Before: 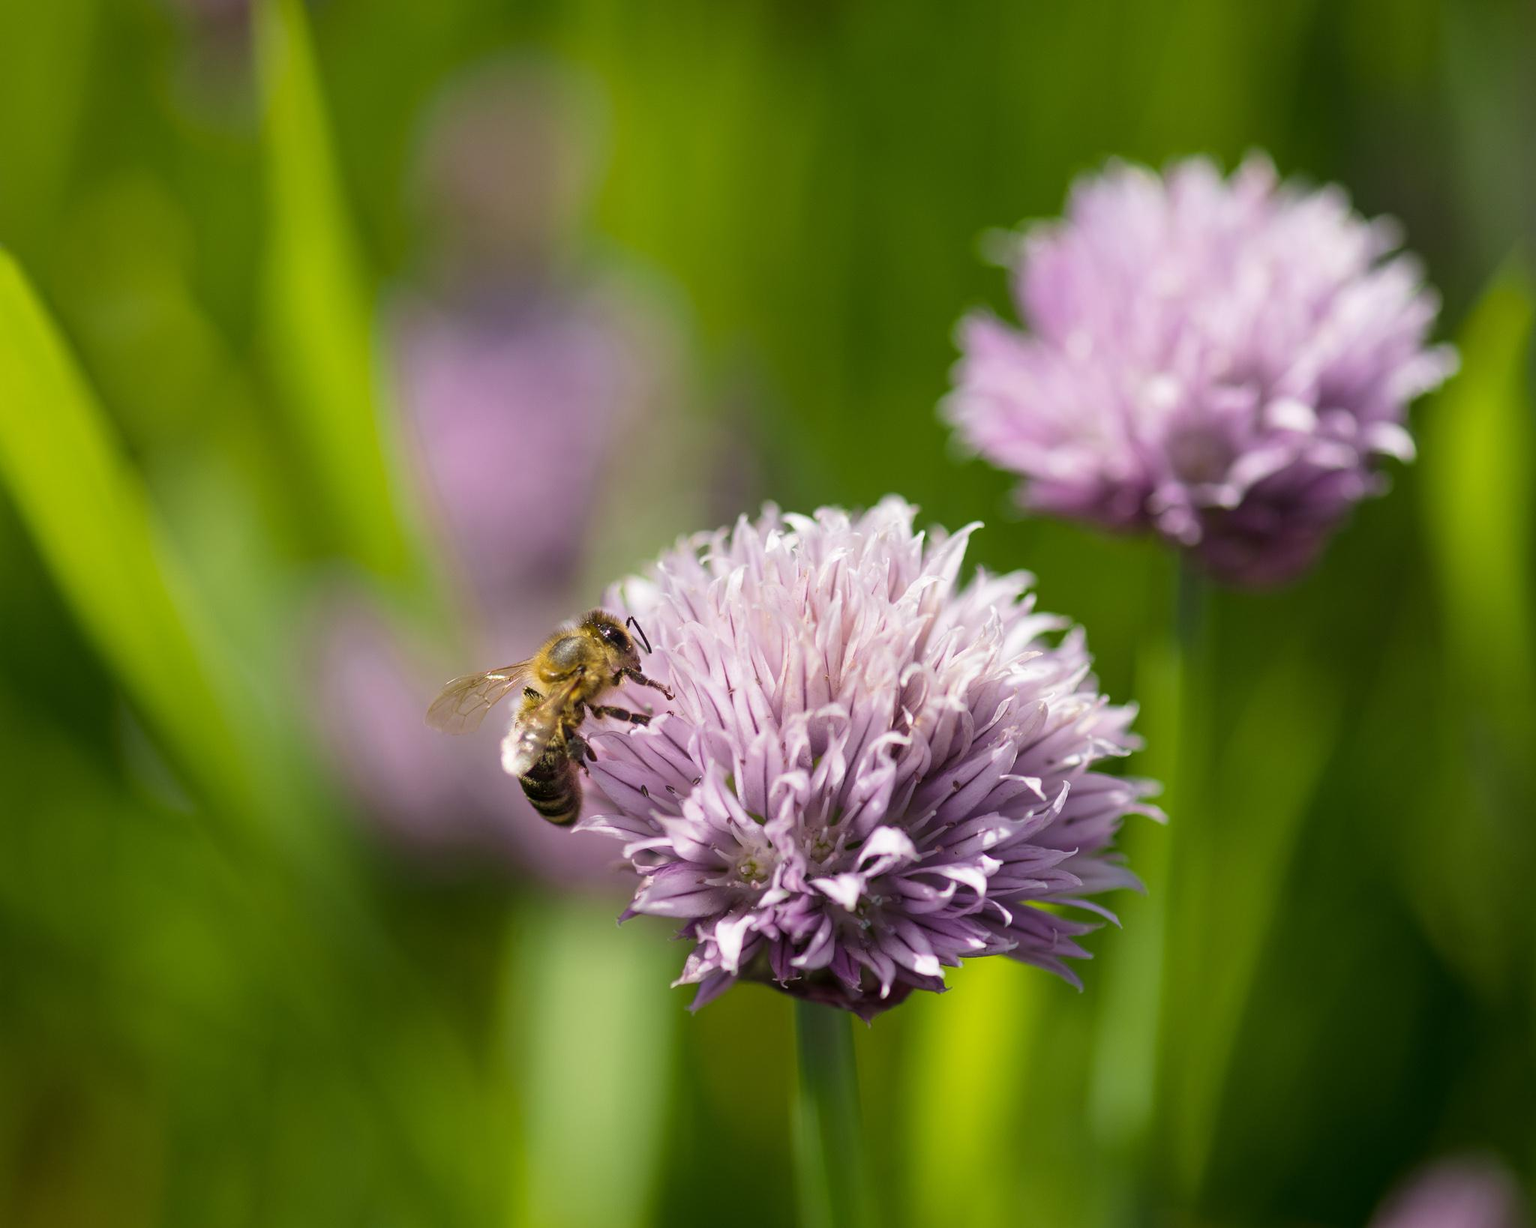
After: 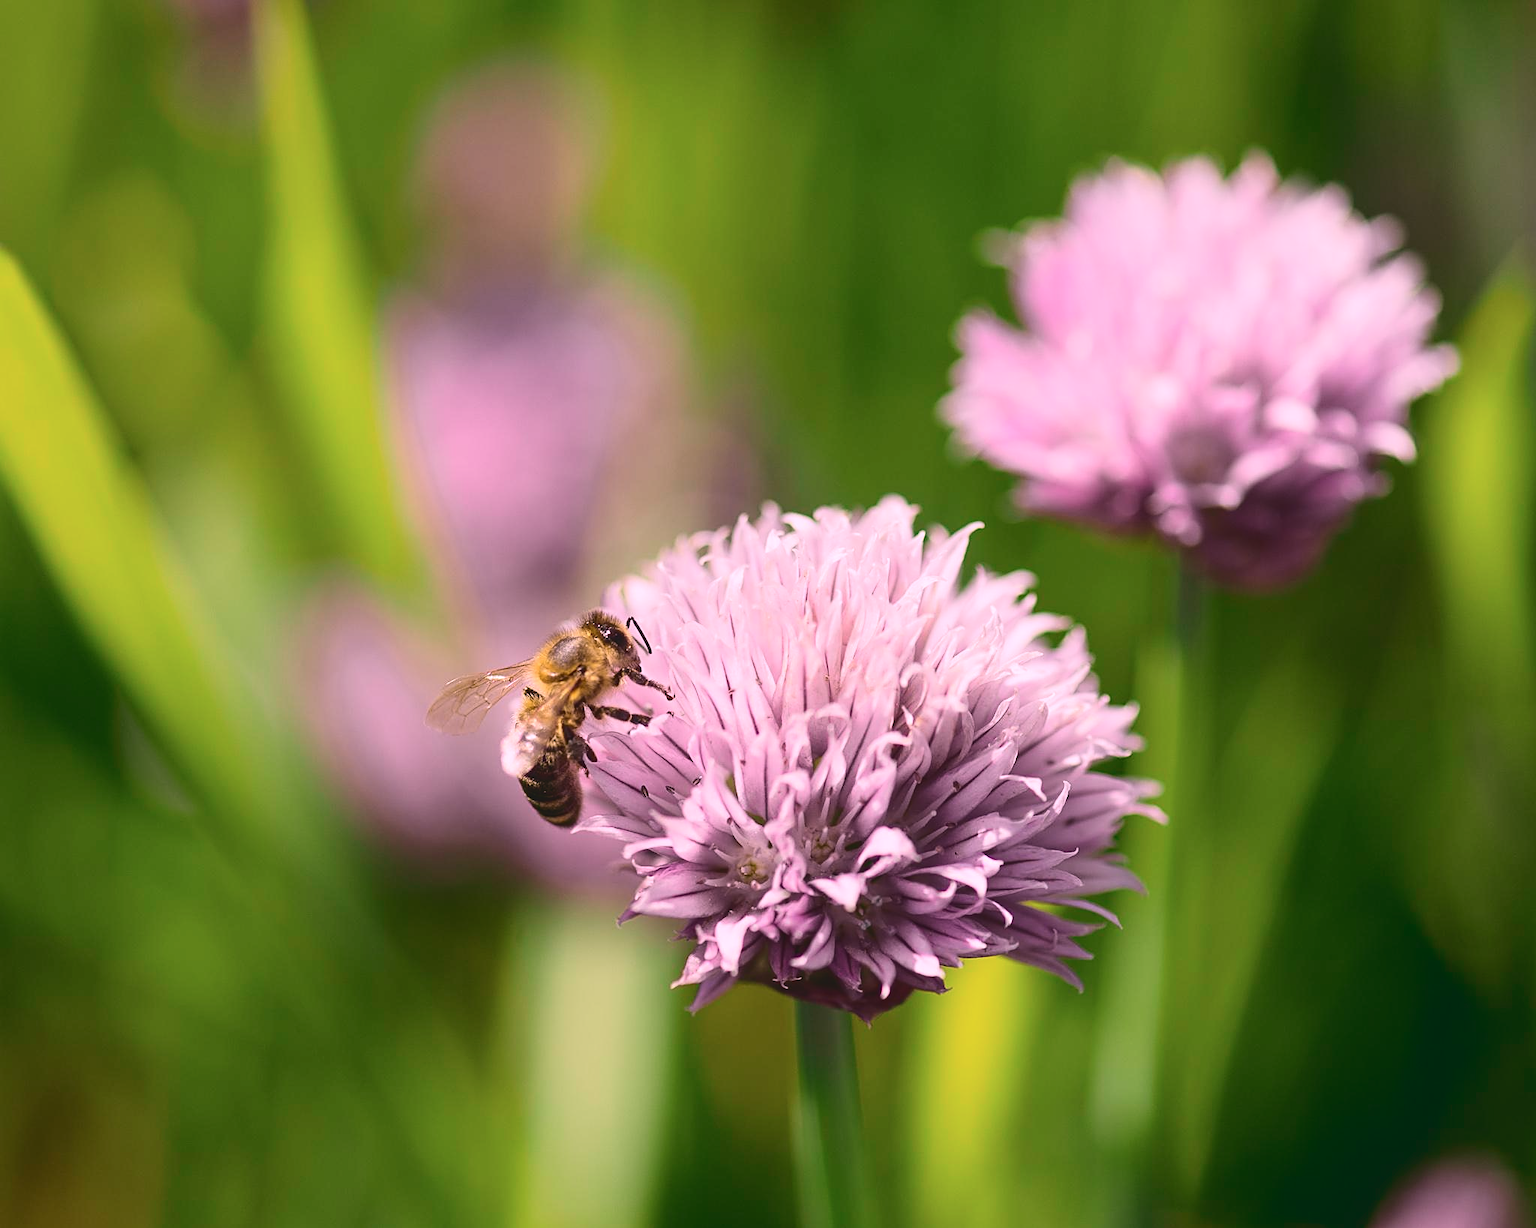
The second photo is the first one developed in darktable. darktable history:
contrast brightness saturation: saturation -0.05
sharpen: on, module defaults
white balance: red 1.188, blue 1.11
tone curve: curves: ch0 [(0, 0.087) (0.175, 0.178) (0.466, 0.498) (0.715, 0.764) (1, 0.961)]; ch1 [(0, 0) (0.437, 0.398) (0.476, 0.466) (0.505, 0.505) (0.534, 0.544) (0.612, 0.605) (0.641, 0.643) (1, 1)]; ch2 [(0, 0) (0.359, 0.379) (0.427, 0.453) (0.489, 0.495) (0.531, 0.534) (0.579, 0.579) (1, 1)], color space Lab, independent channels, preserve colors none
